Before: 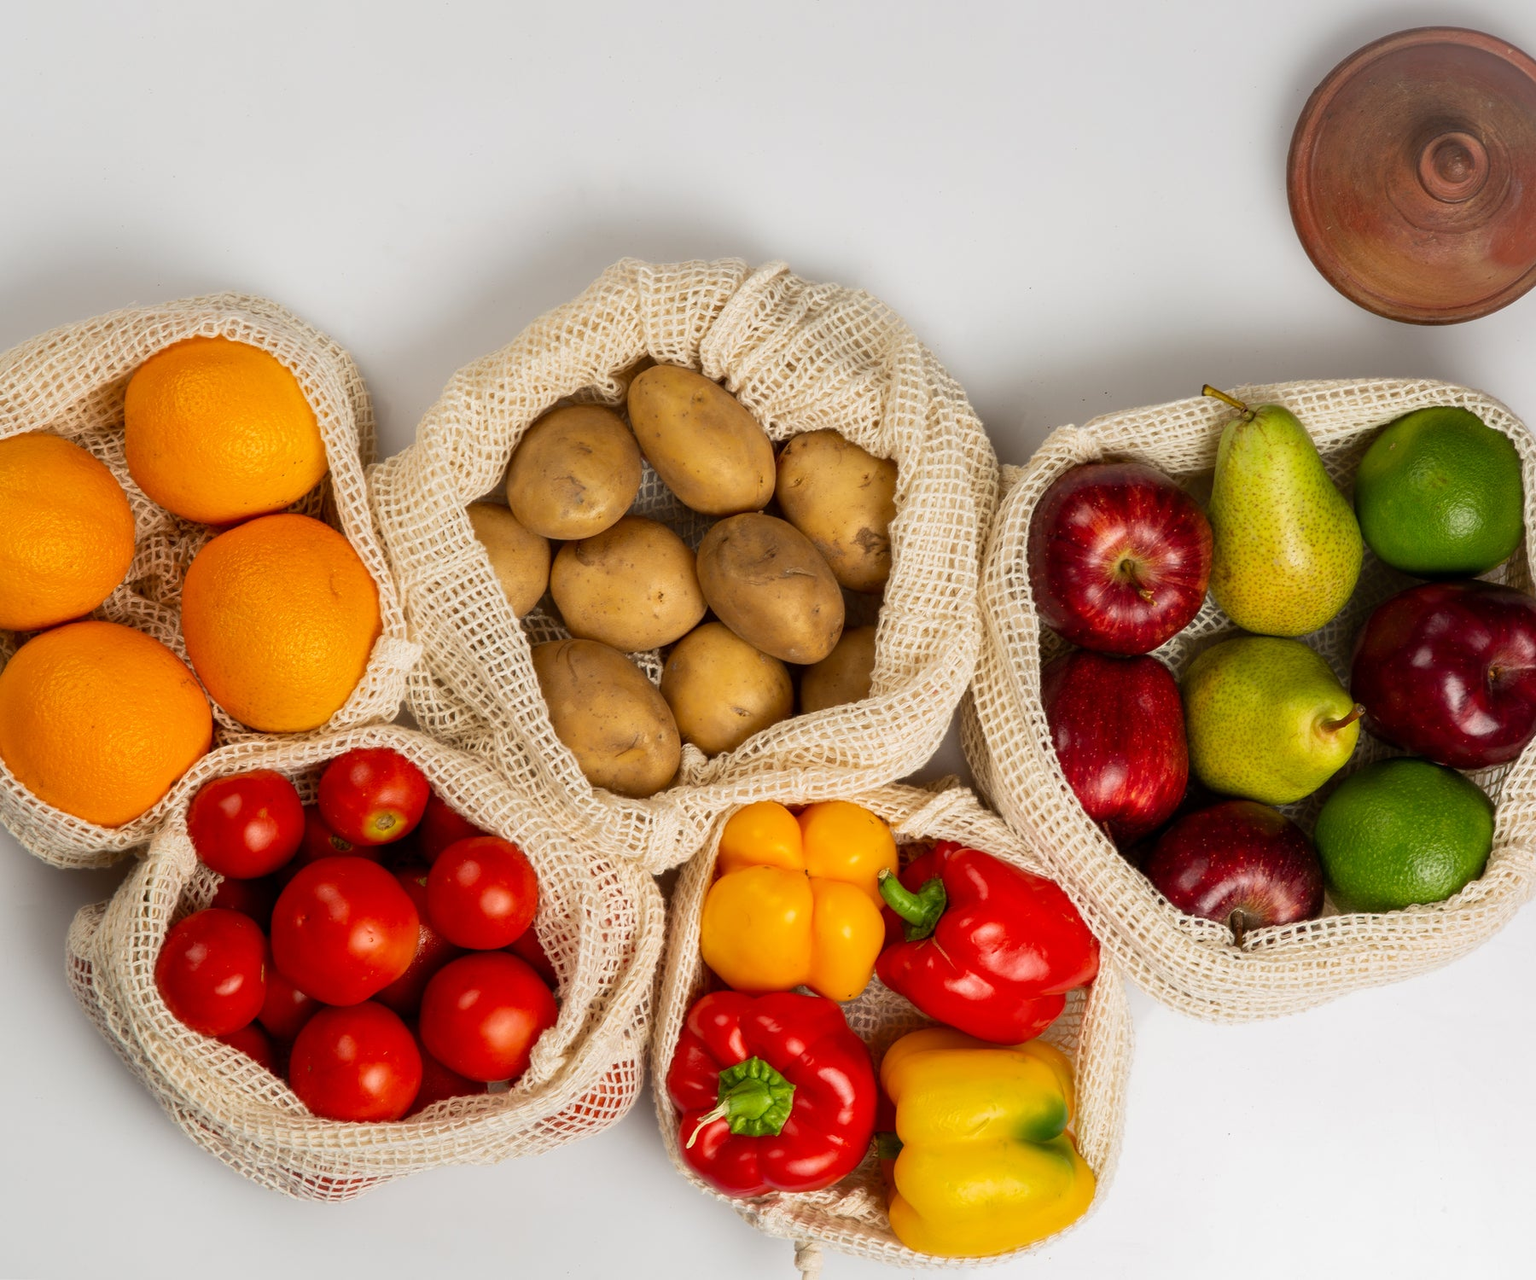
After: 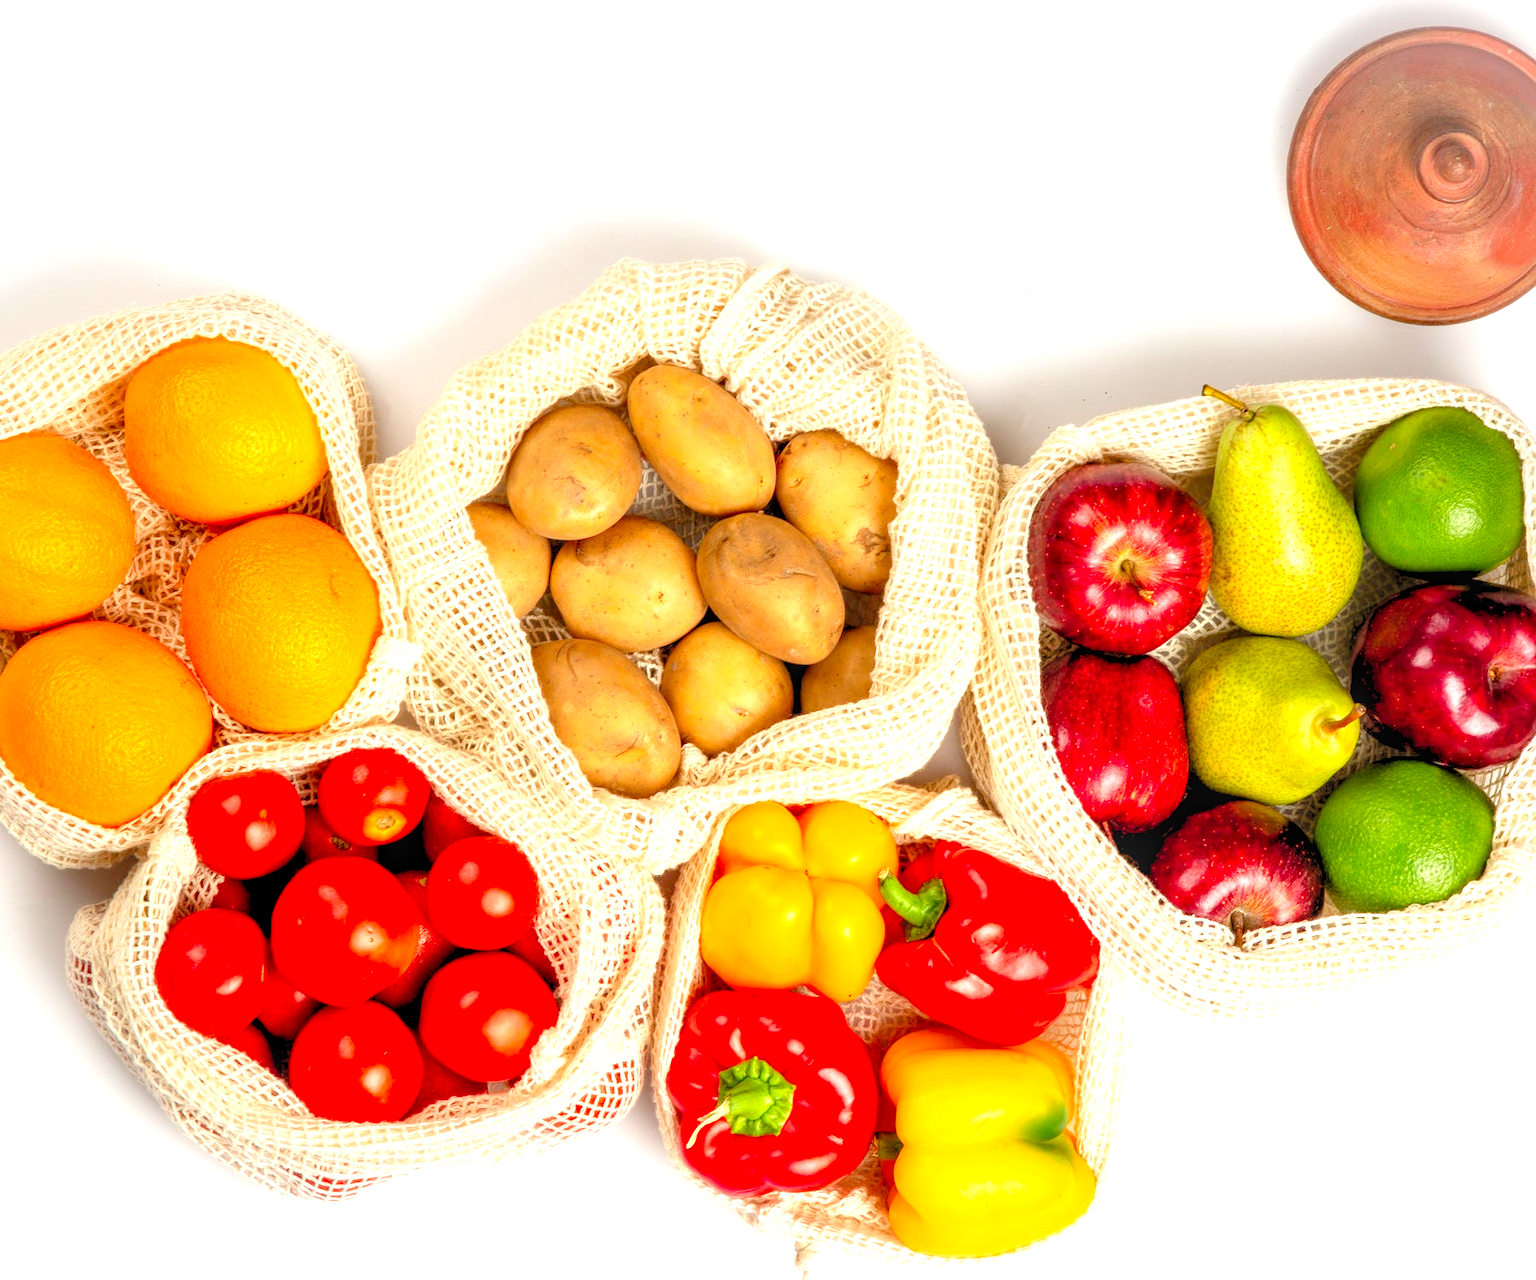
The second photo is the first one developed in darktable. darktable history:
exposure: black level correction 0, exposure 0.95 EV, compensate highlight preservation false
local contrast: on, module defaults
levels: black 0.094%, levels [0.072, 0.414, 0.976]
contrast brightness saturation: contrast 0.04, saturation 0.074
